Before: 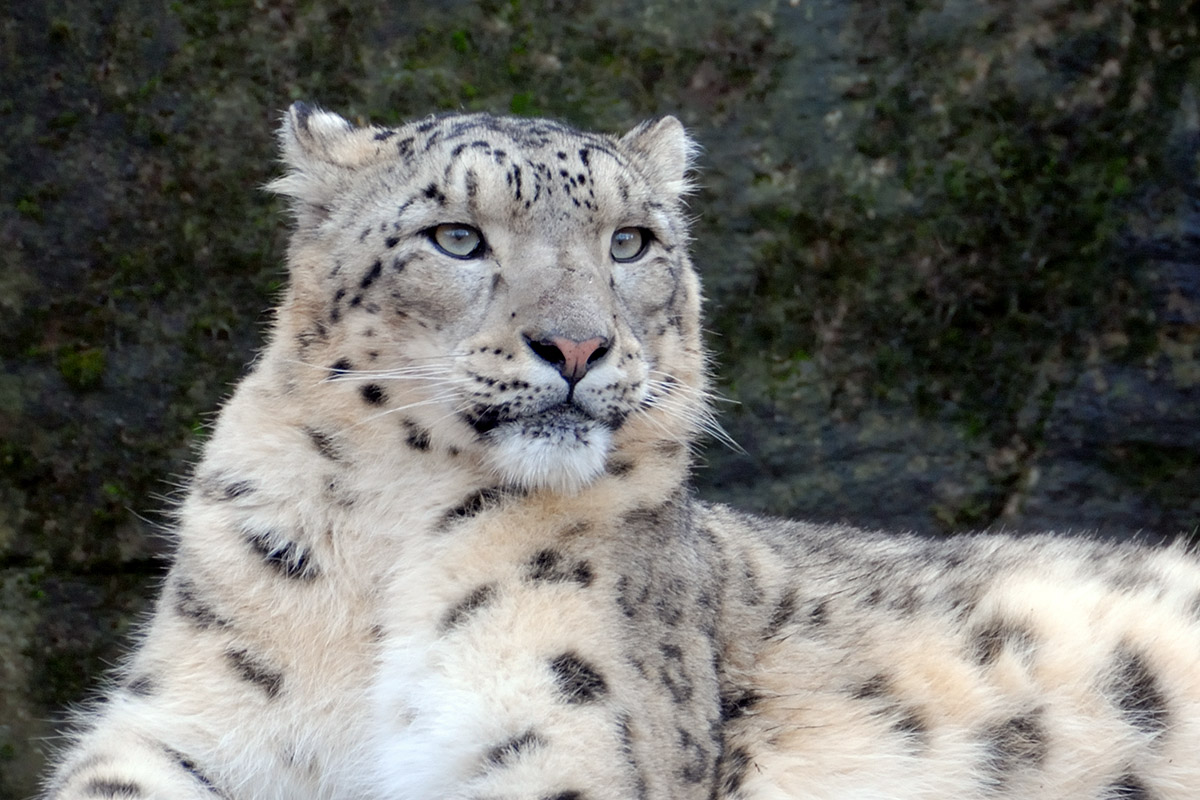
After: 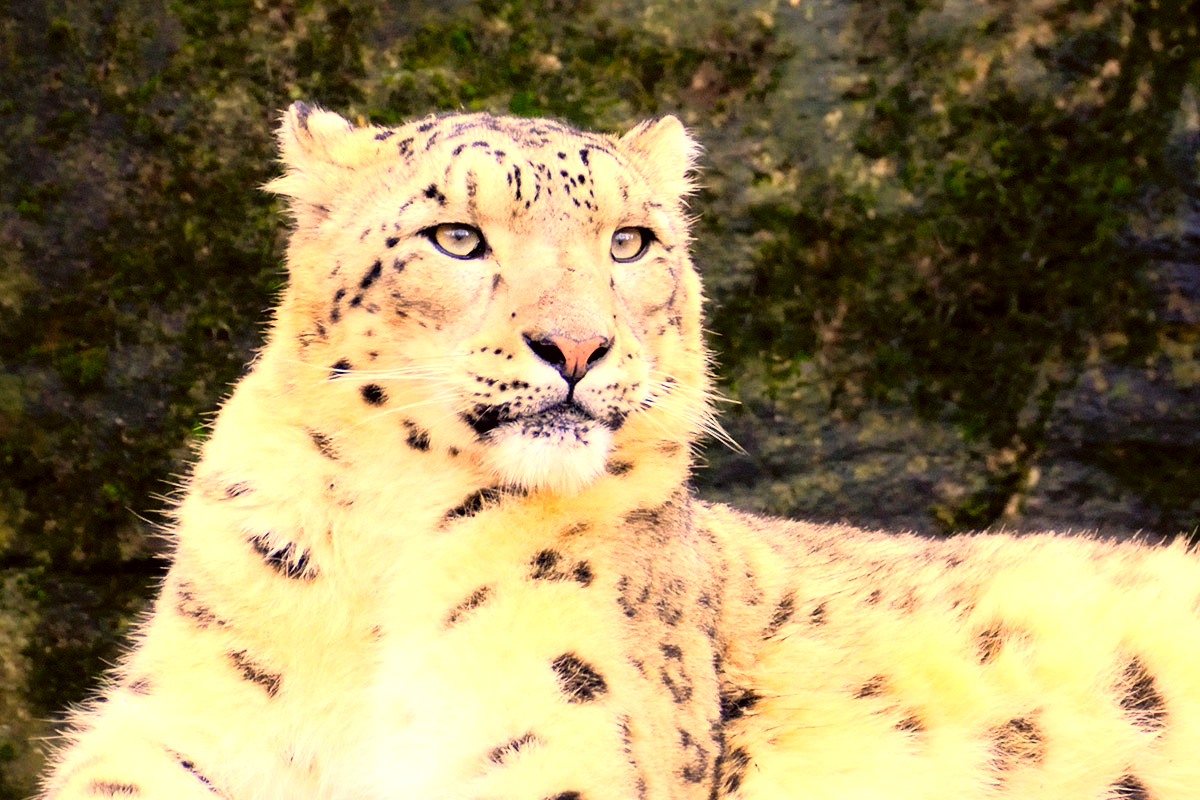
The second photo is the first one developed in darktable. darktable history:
shadows and highlights: shadows 37.13, highlights -27.43, soften with gaussian
color balance rgb: shadows lift › chroma 0.693%, shadows lift › hue 110.52°, highlights gain › luminance 6.662%, highlights gain › chroma 0.941%, highlights gain › hue 49.18°, perceptual saturation grading › global saturation 30.724%, global vibrance 20%
contrast brightness saturation: contrast 0.203, brightness 0.161, saturation 0.216
tone equalizer: -8 EV -1.12 EV, -7 EV -1.03 EV, -6 EV -0.888 EV, -5 EV -0.605 EV, -3 EV 0.579 EV, -2 EV 0.891 EV, -1 EV 0.993 EV, +0 EV 1.06 EV
color correction: highlights a* 18.54, highlights b* 34.72, shadows a* 1.73, shadows b* 6.58, saturation 1.01
